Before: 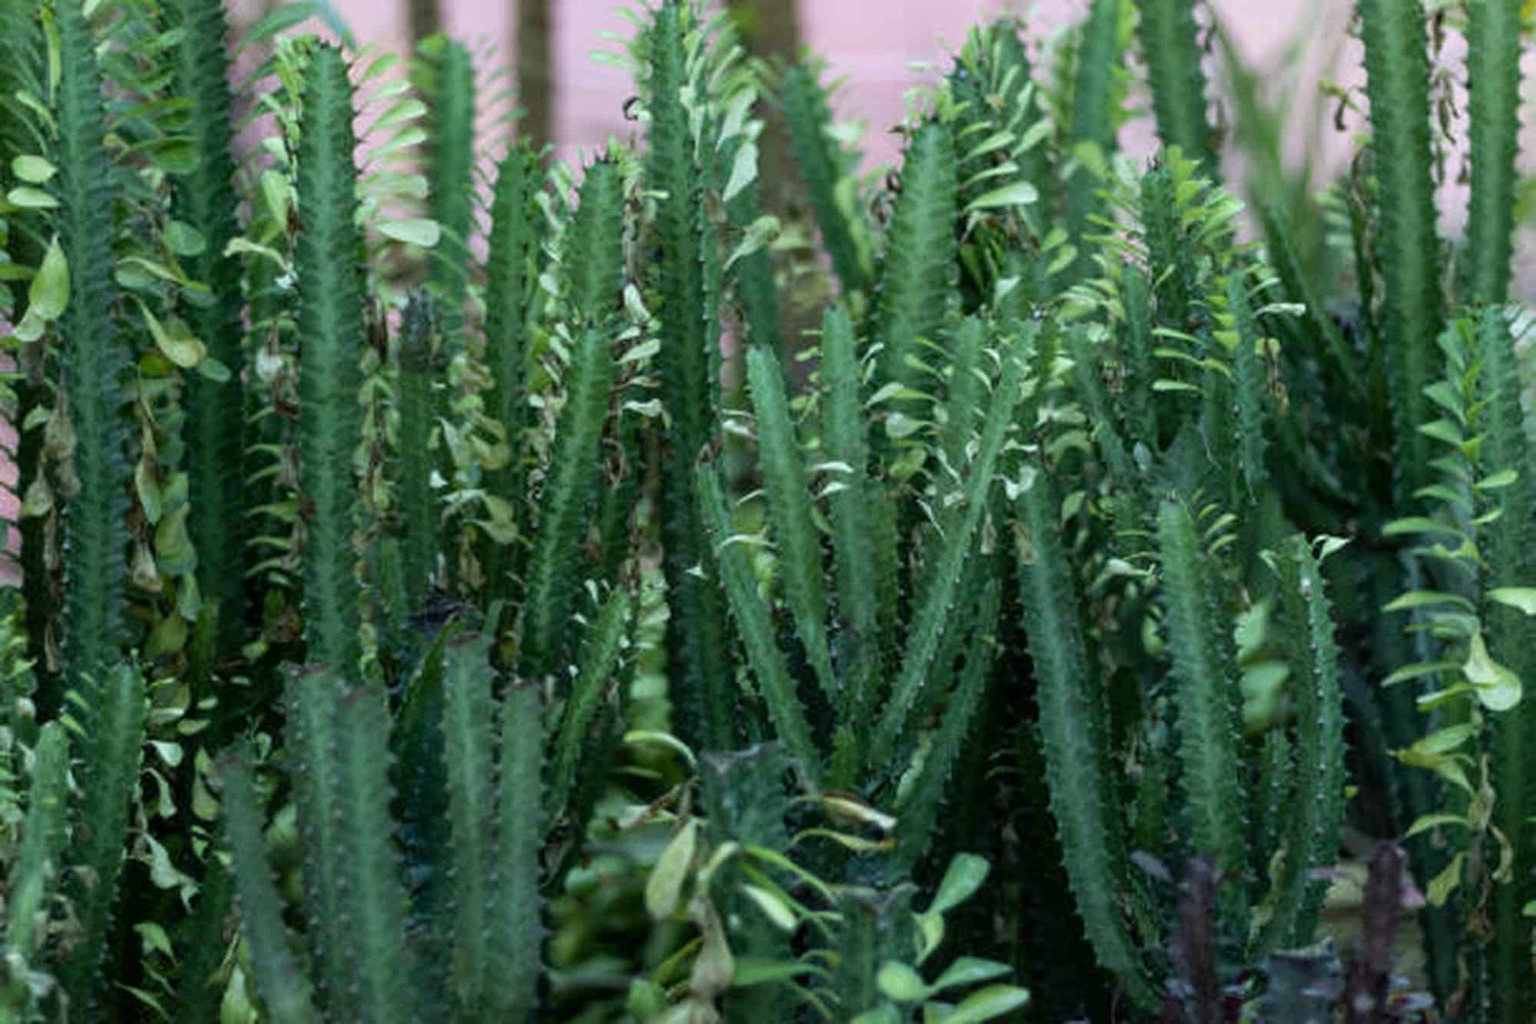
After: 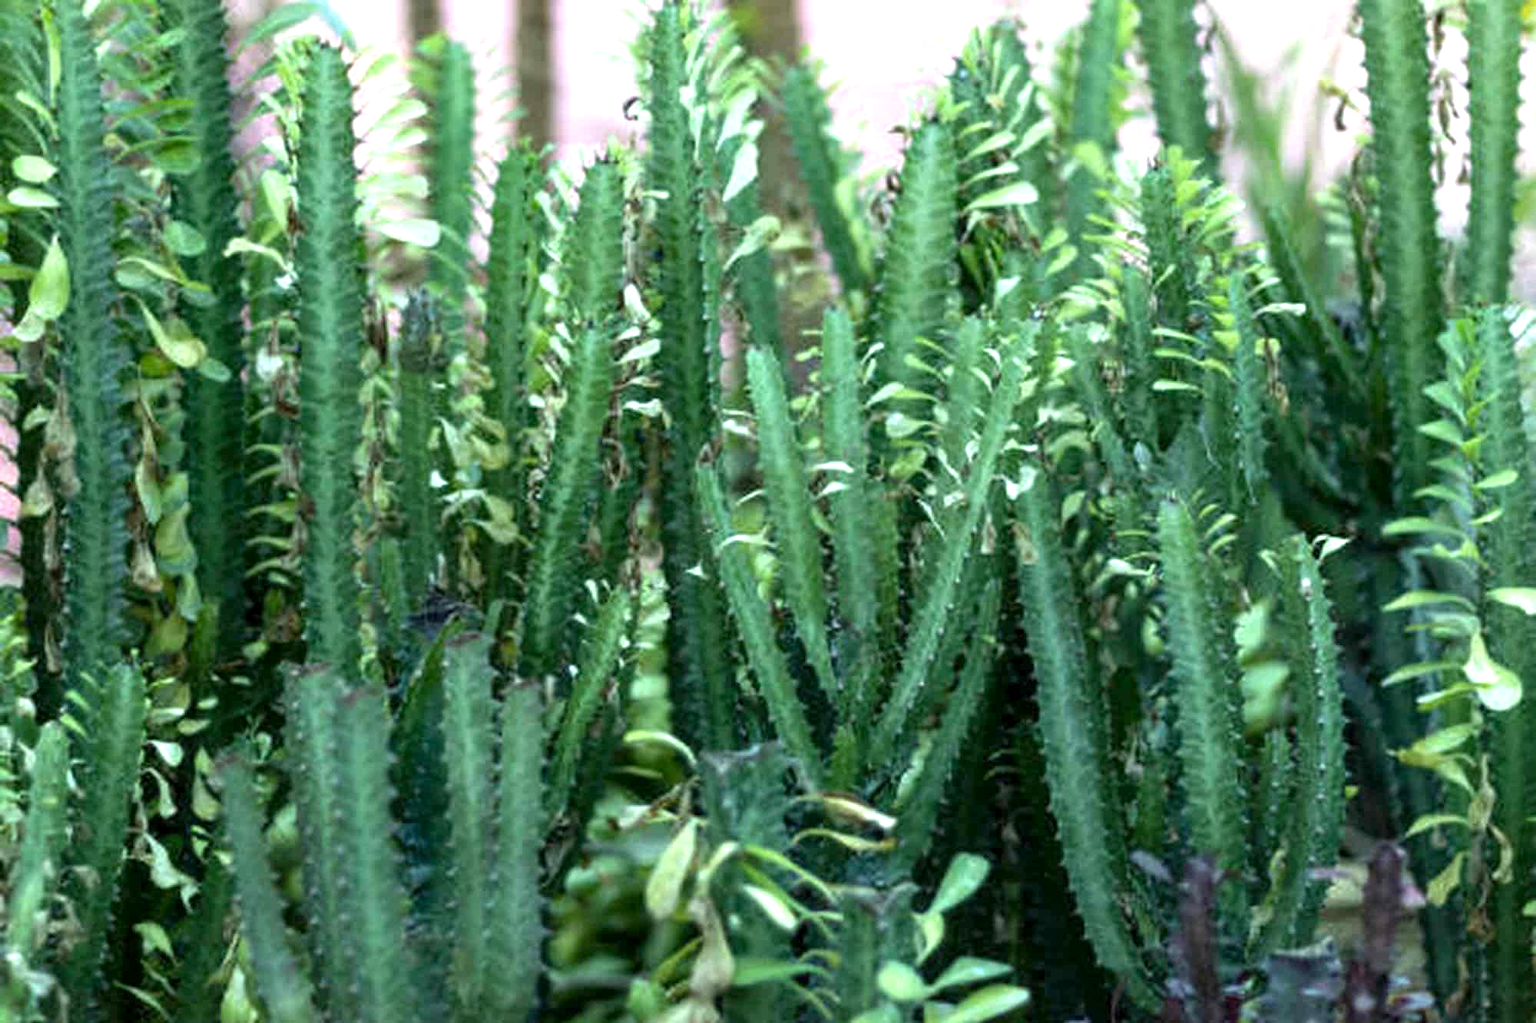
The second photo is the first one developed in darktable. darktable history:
exposure: black level correction 0.001, exposure 1.035 EV, compensate highlight preservation false
